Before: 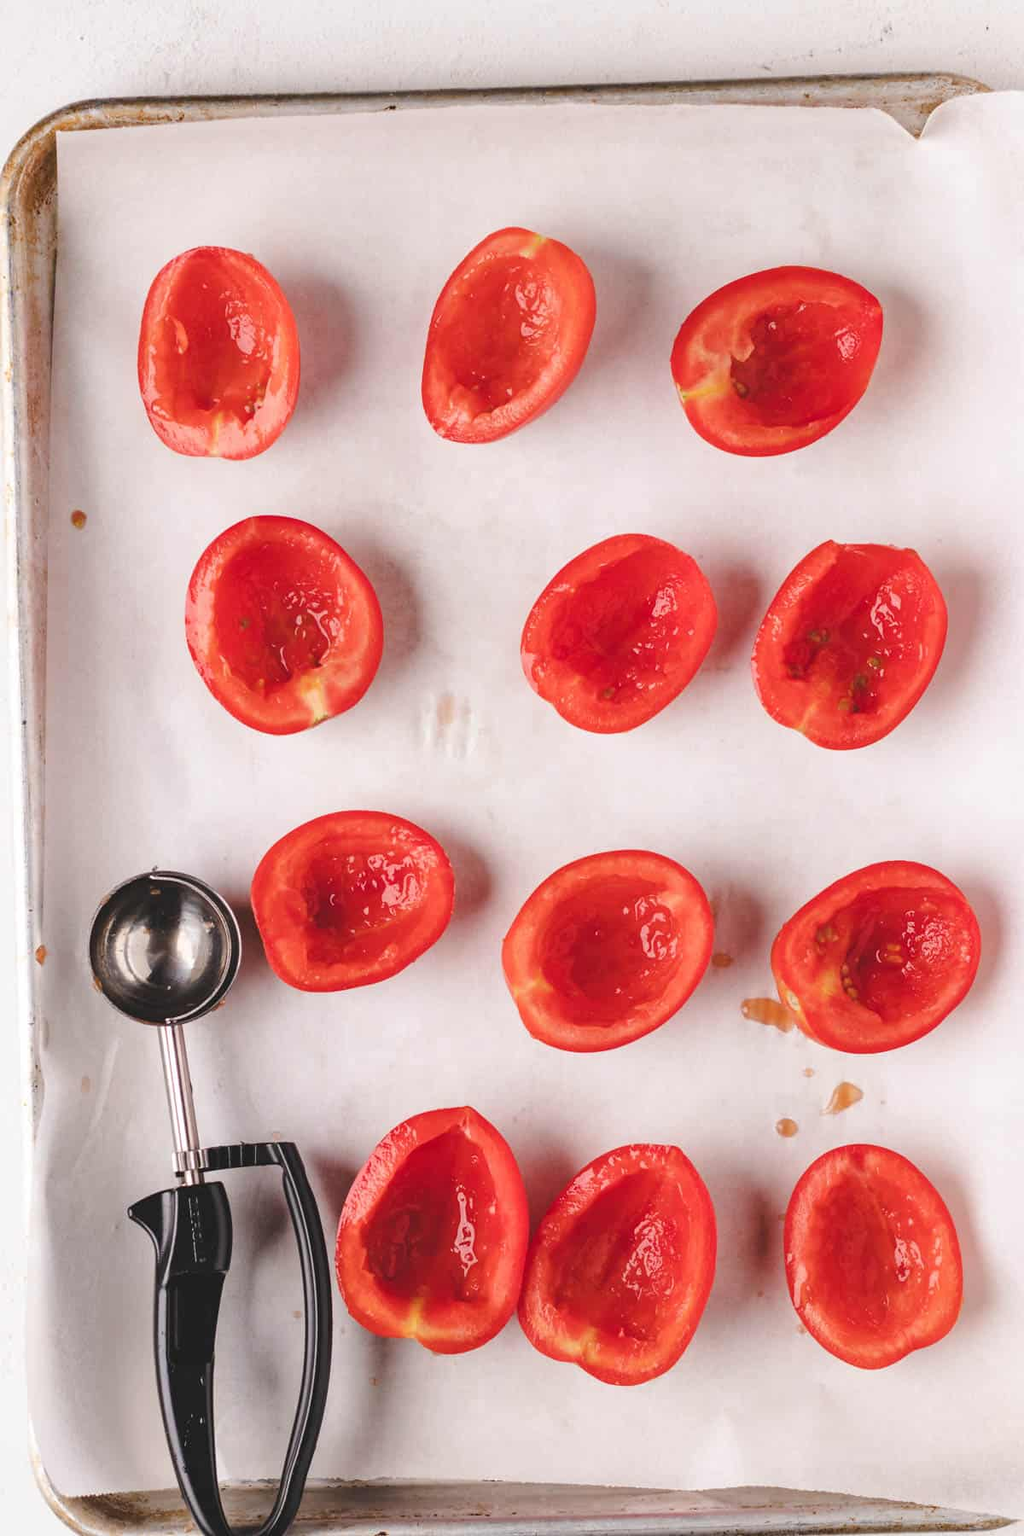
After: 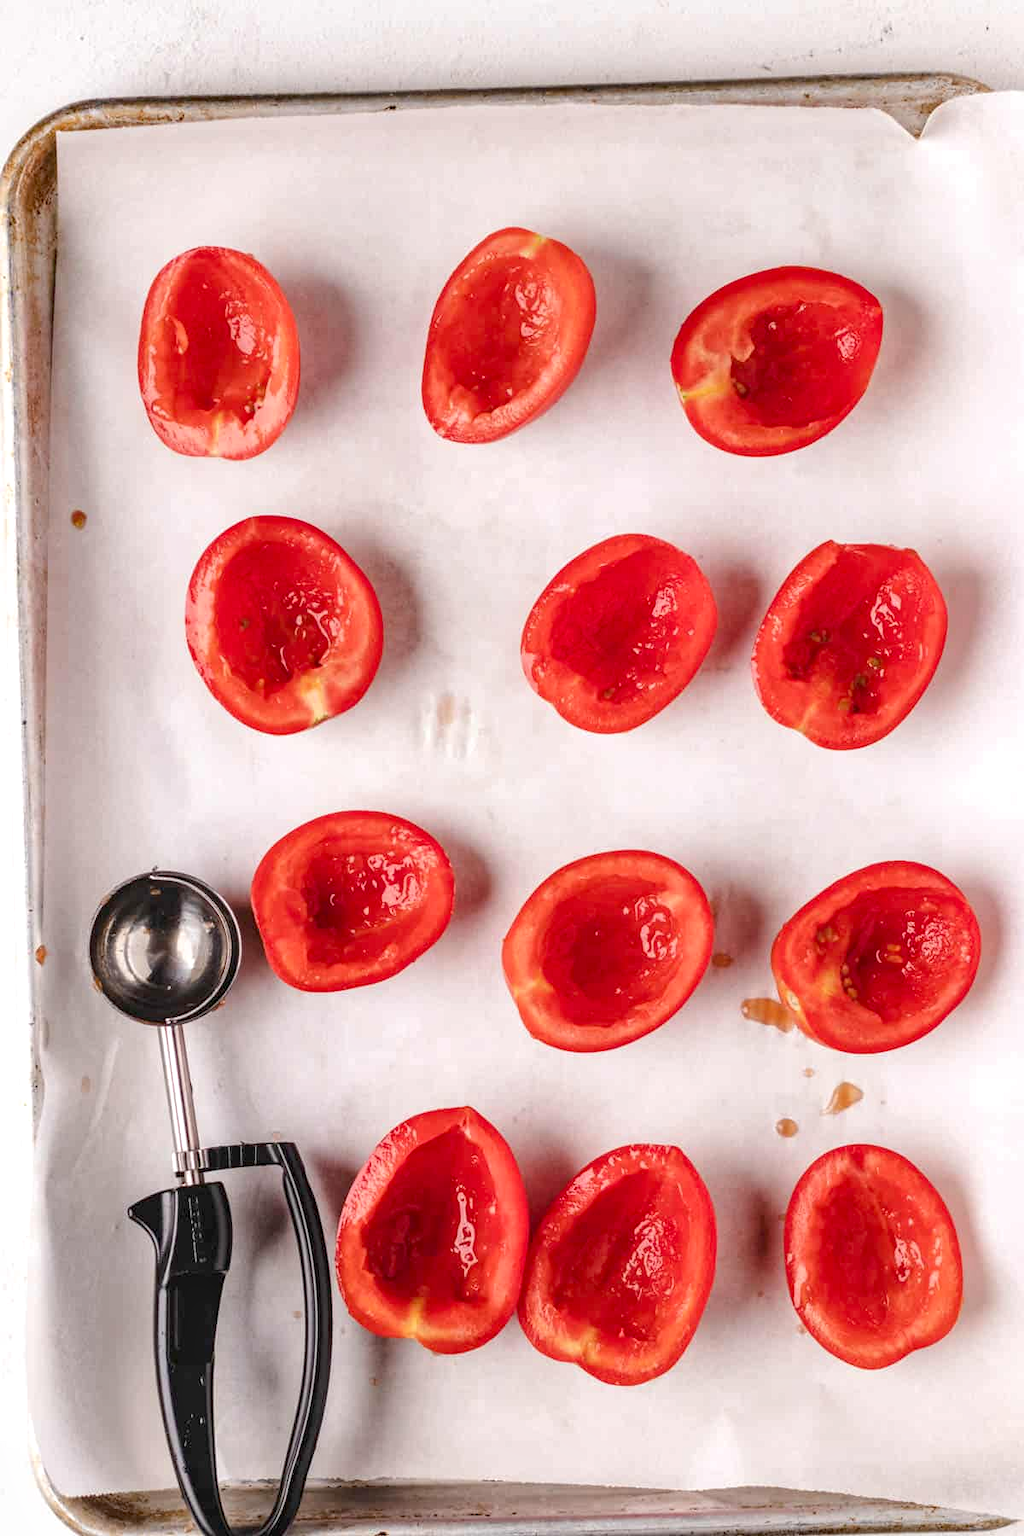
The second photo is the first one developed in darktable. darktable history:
exposure: black level correction 0.009, exposure 0.119 EV, compensate highlight preservation false
local contrast: on, module defaults
